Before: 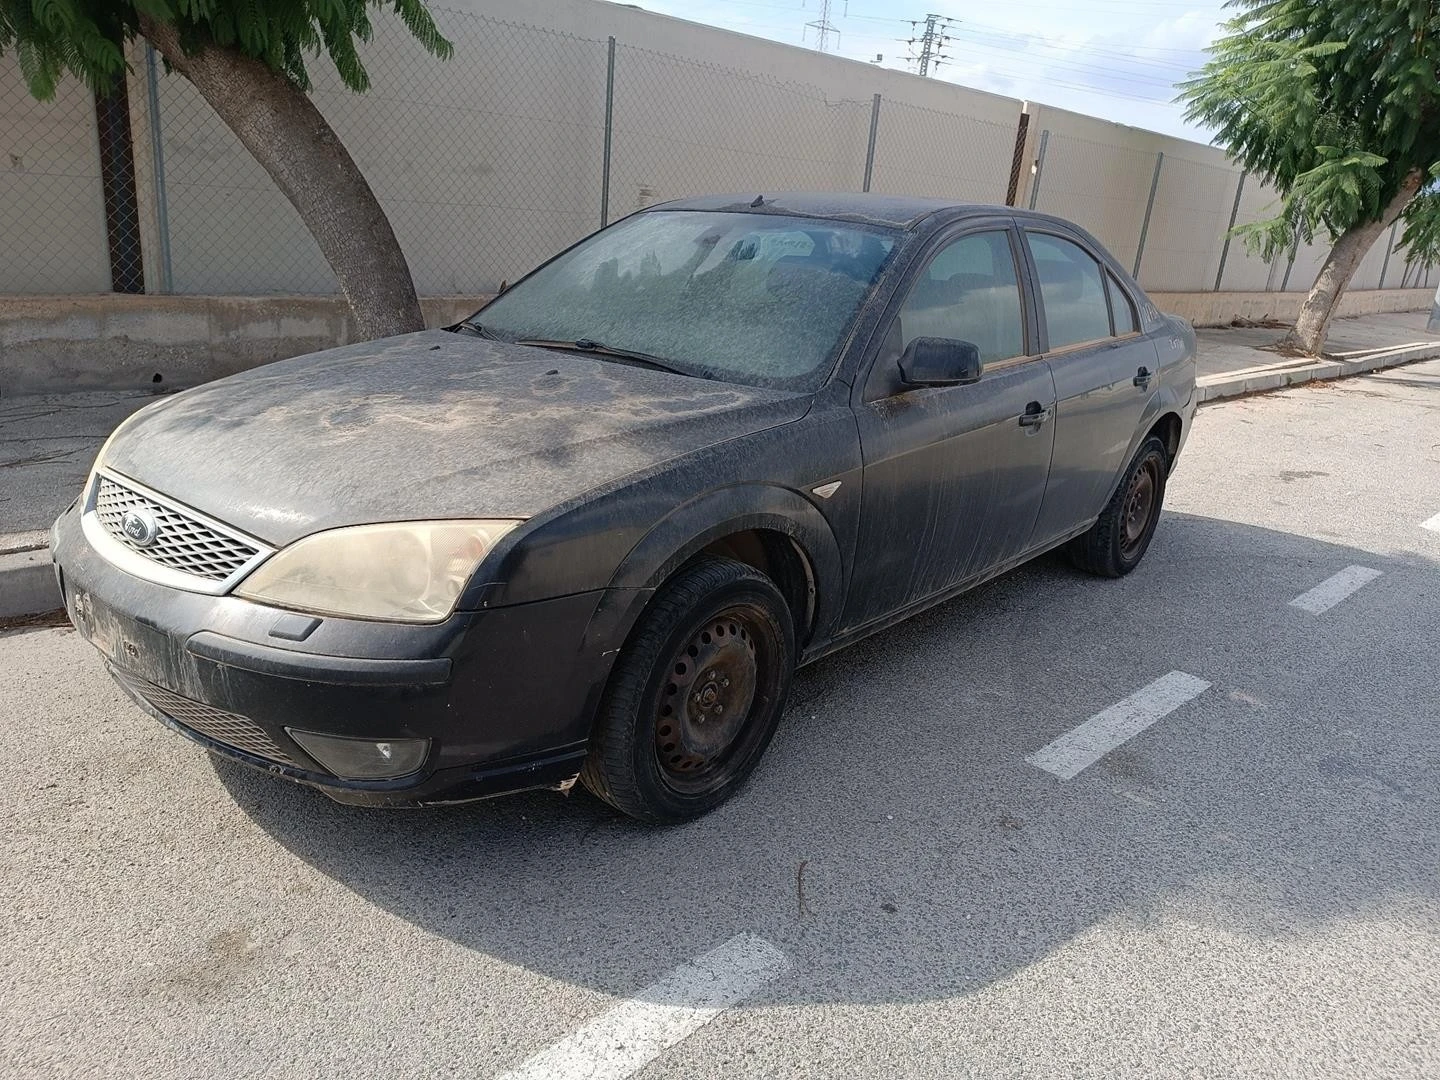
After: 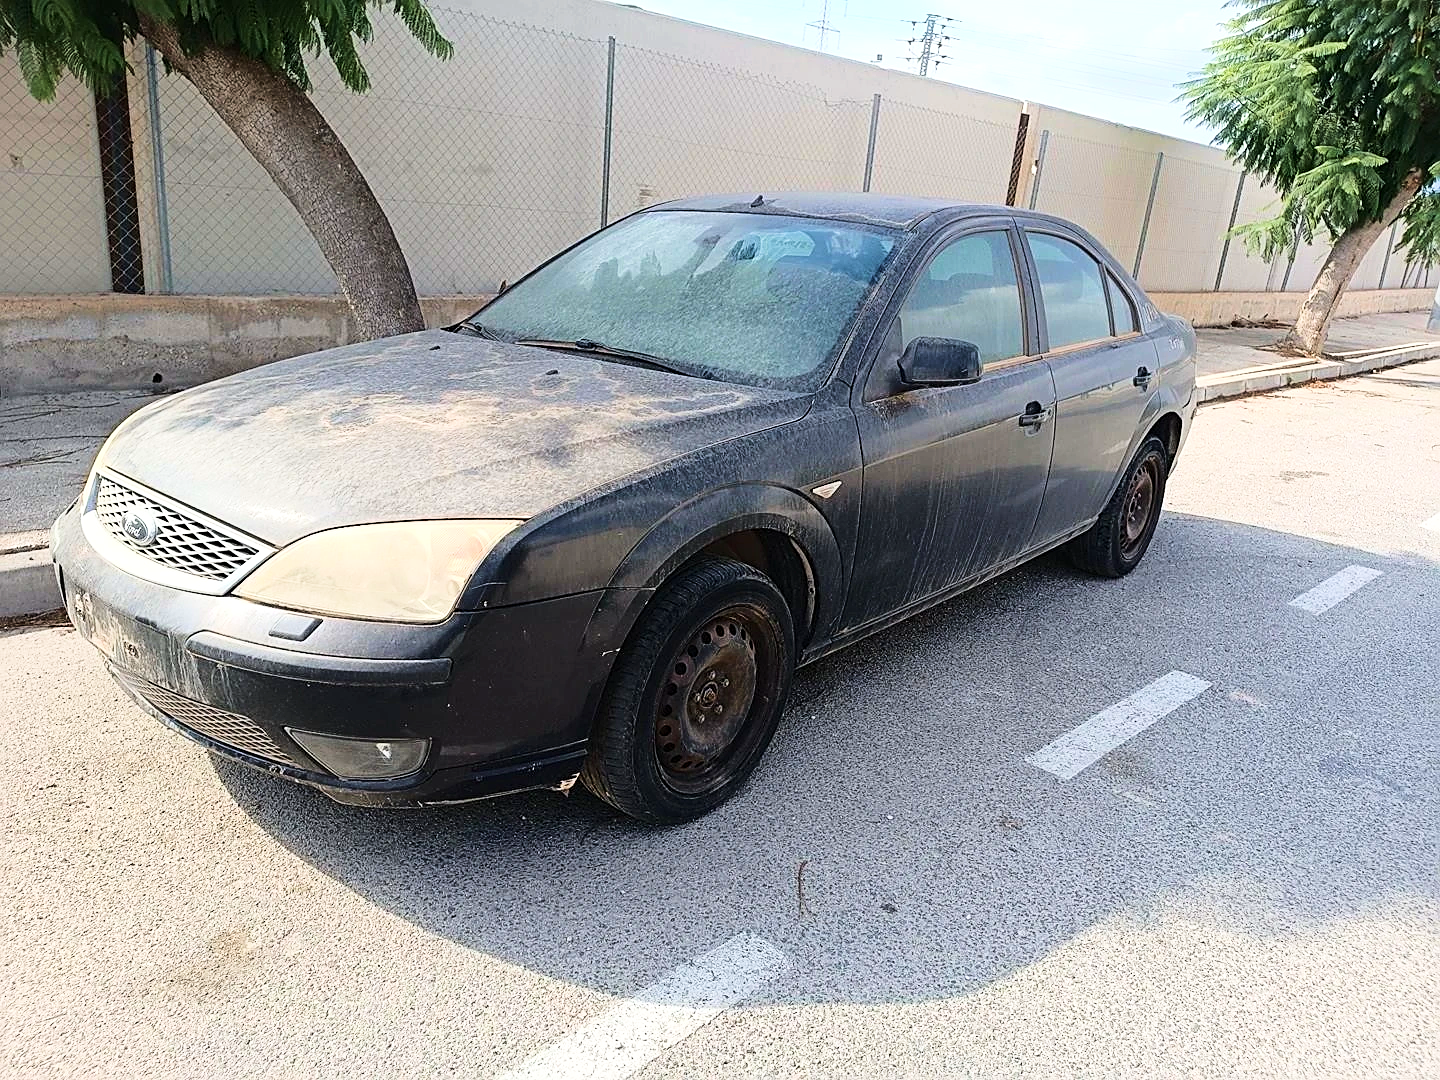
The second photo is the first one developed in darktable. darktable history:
velvia: on, module defaults
base curve: curves: ch0 [(0, 0) (0.028, 0.03) (0.121, 0.232) (0.46, 0.748) (0.859, 0.968) (1, 1)]
sharpen: on, module defaults
exposure: exposure 0.135 EV, compensate highlight preservation false
